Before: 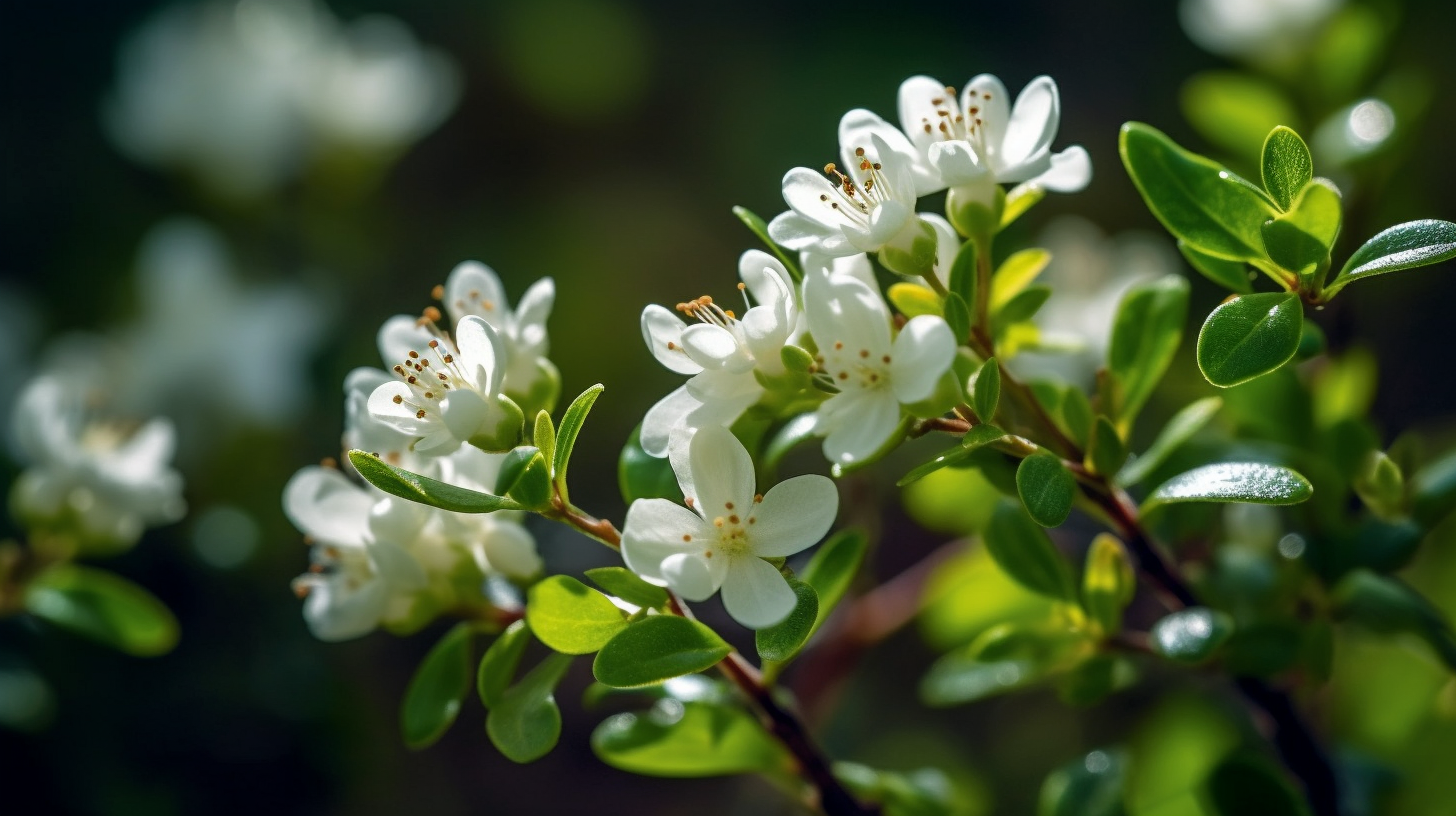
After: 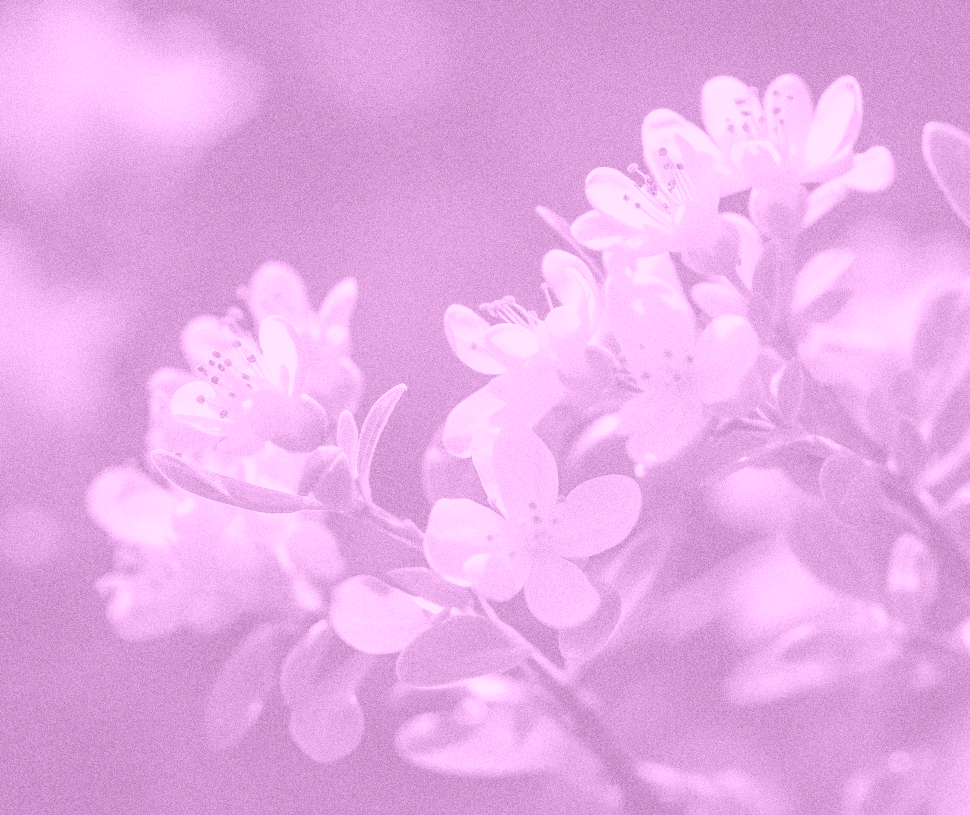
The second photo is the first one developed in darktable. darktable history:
crop and rotate: left 13.537%, right 19.796%
grain: coarseness 0.09 ISO, strength 40%
colorize: hue 331.2°, saturation 69%, source mix 30.28%, lightness 69.02%, version 1
